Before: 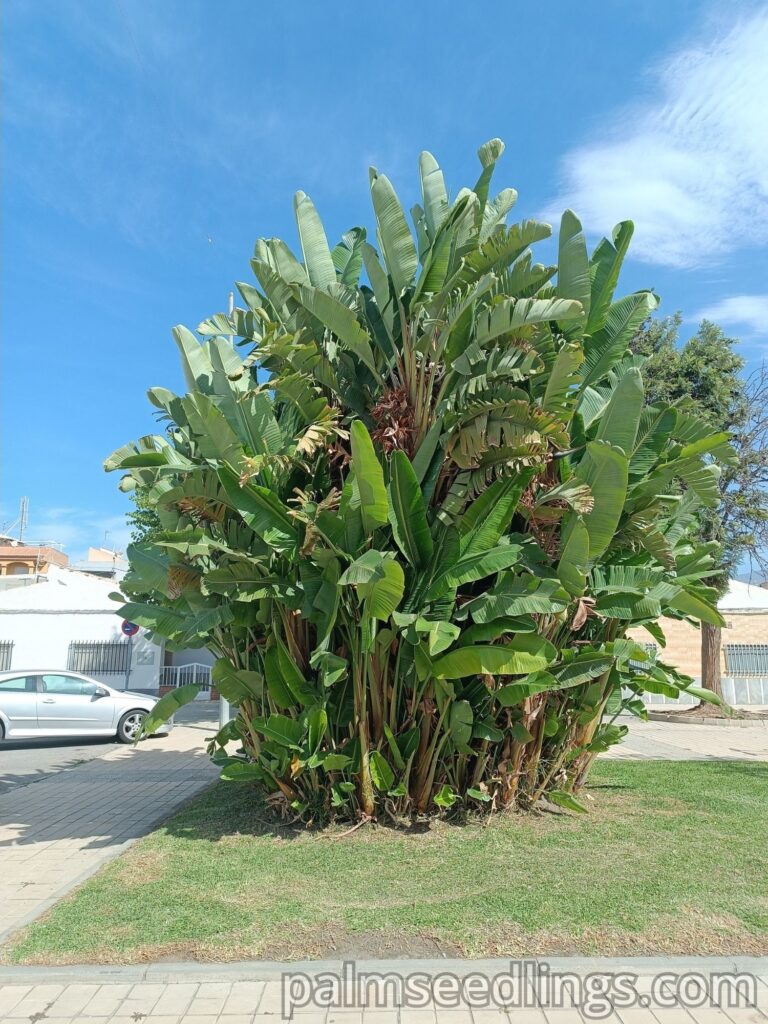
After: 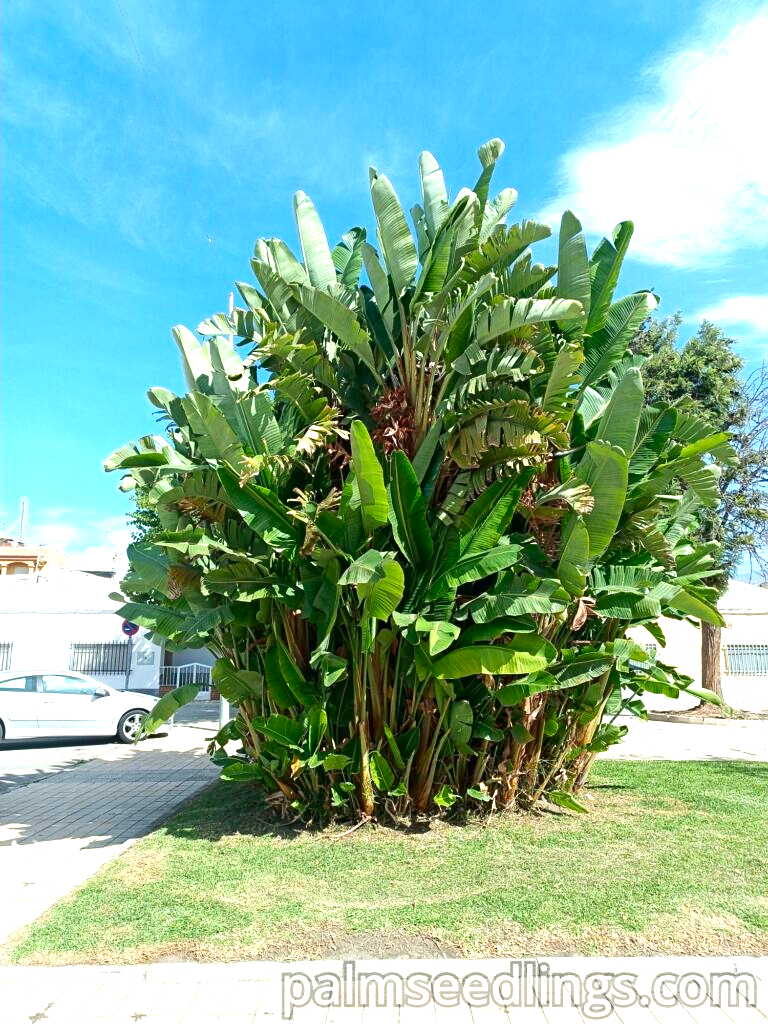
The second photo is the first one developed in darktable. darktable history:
contrast brightness saturation: contrast 0.096, brightness -0.256, saturation 0.136
exposure: black level correction 0, exposure 0.933 EV, compensate highlight preservation false
